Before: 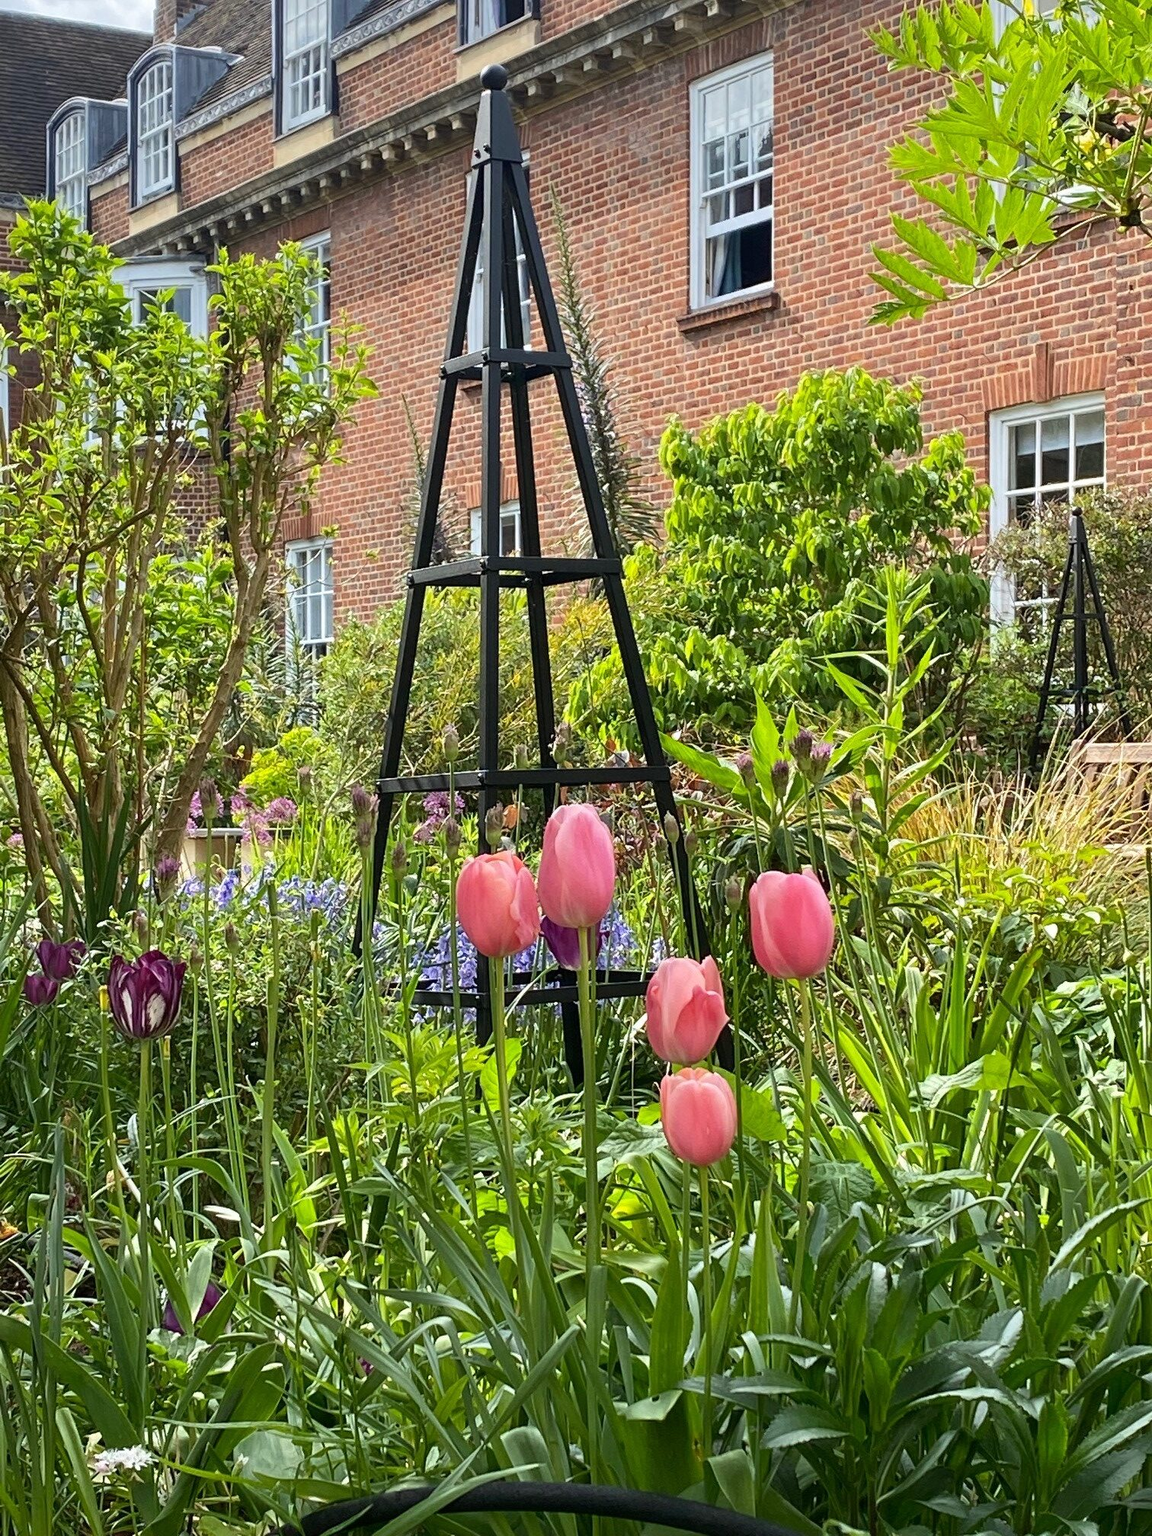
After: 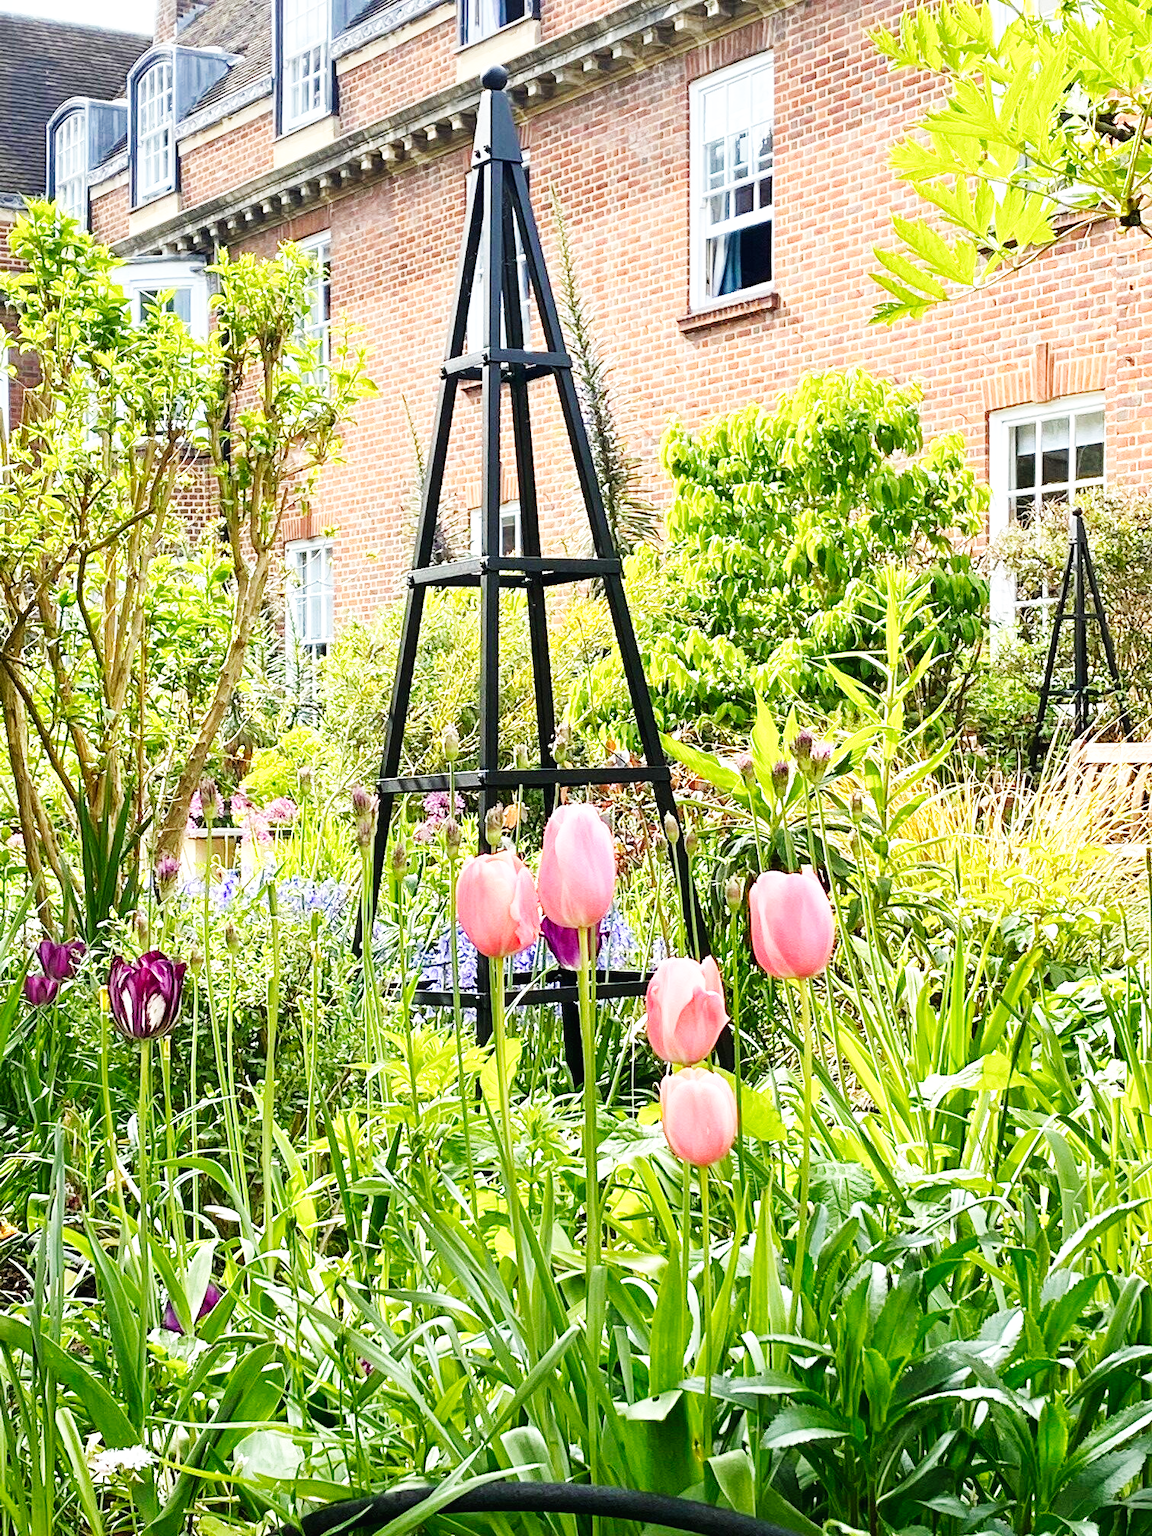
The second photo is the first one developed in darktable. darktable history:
base curve: curves: ch0 [(0, 0.003) (0.001, 0.002) (0.006, 0.004) (0.02, 0.022) (0.048, 0.086) (0.094, 0.234) (0.162, 0.431) (0.258, 0.629) (0.385, 0.8) (0.548, 0.918) (0.751, 0.988) (1, 1)], preserve colors none
exposure: exposure 0.375 EV, compensate highlight preservation false
